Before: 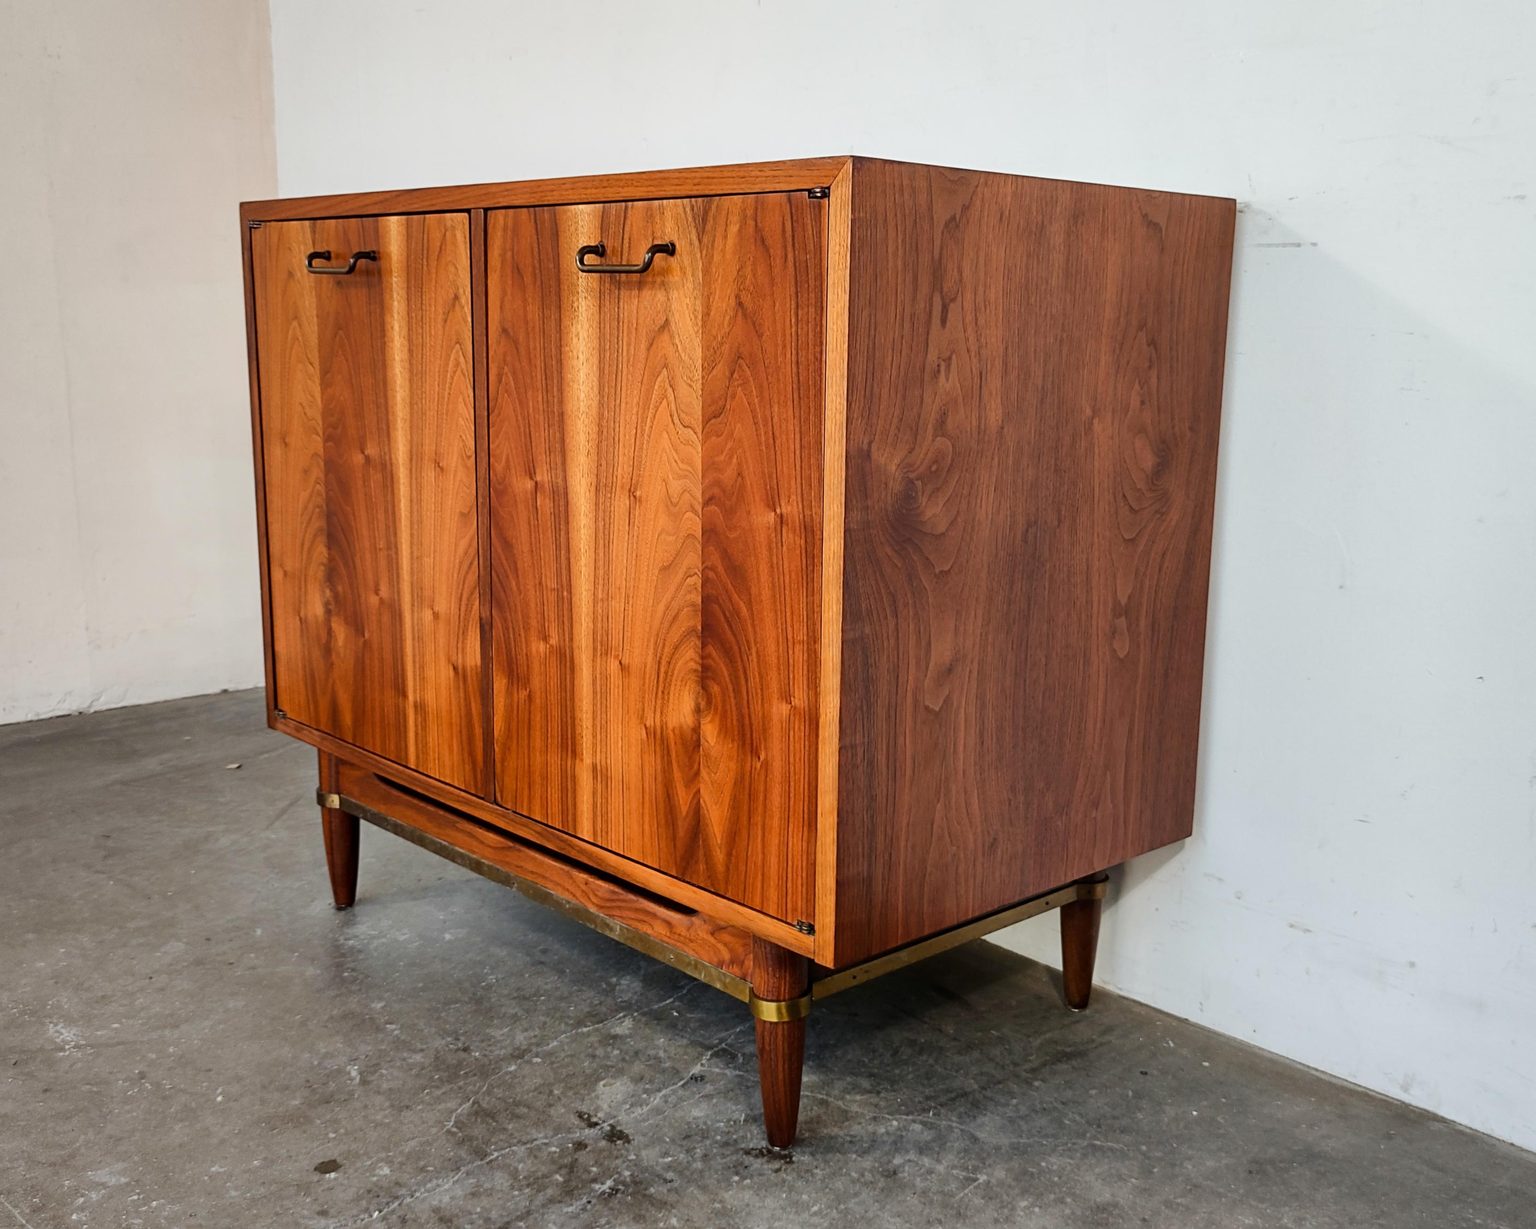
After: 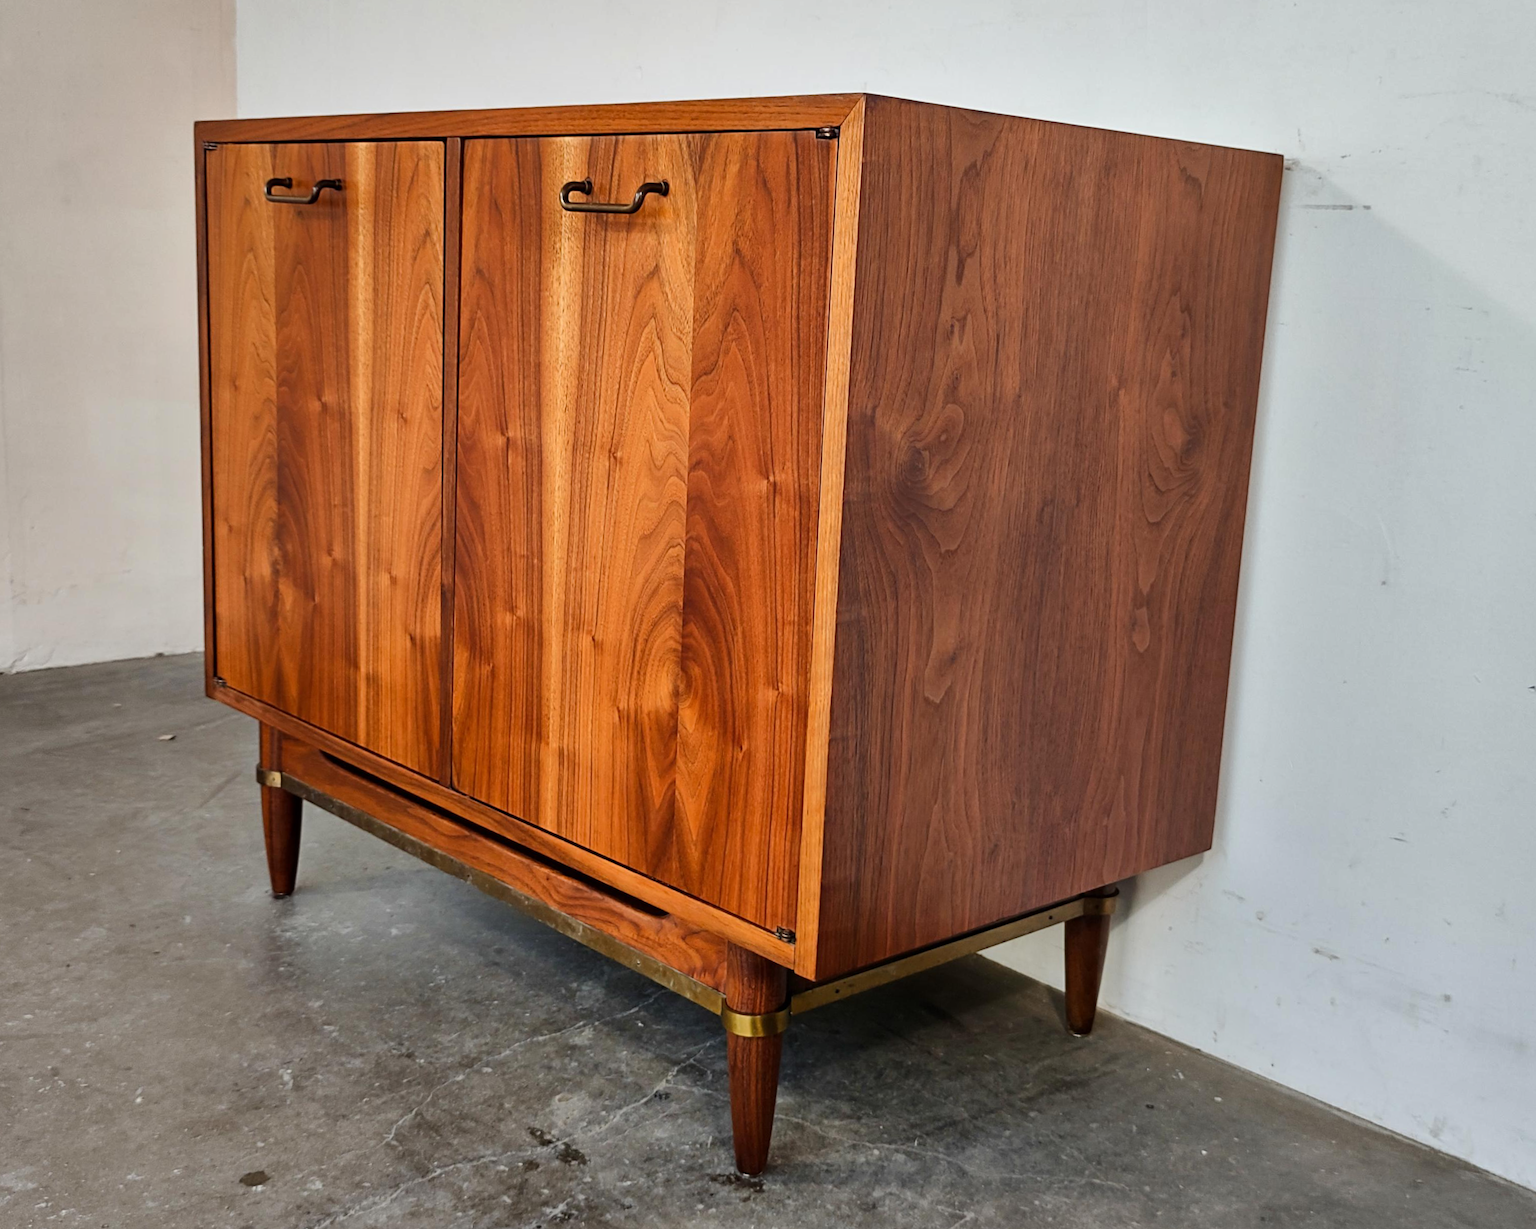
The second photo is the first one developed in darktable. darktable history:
shadows and highlights: shadows 5, soften with gaussian
crop and rotate: angle -1.96°, left 3.097%, top 4.154%, right 1.586%, bottom 0.529%
